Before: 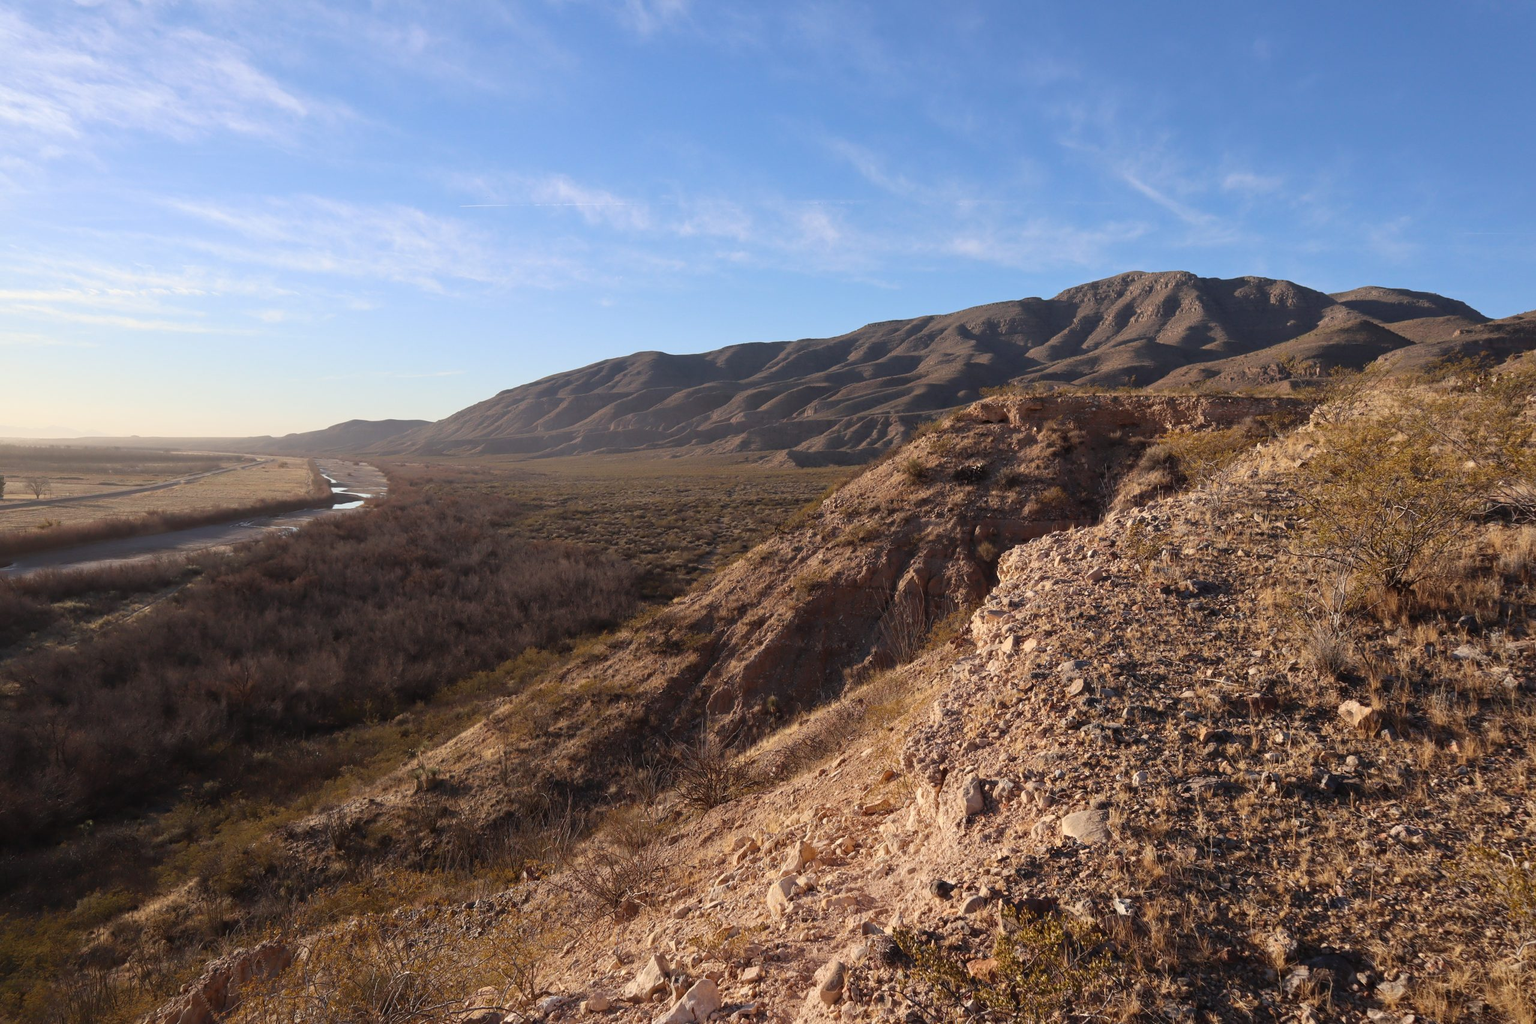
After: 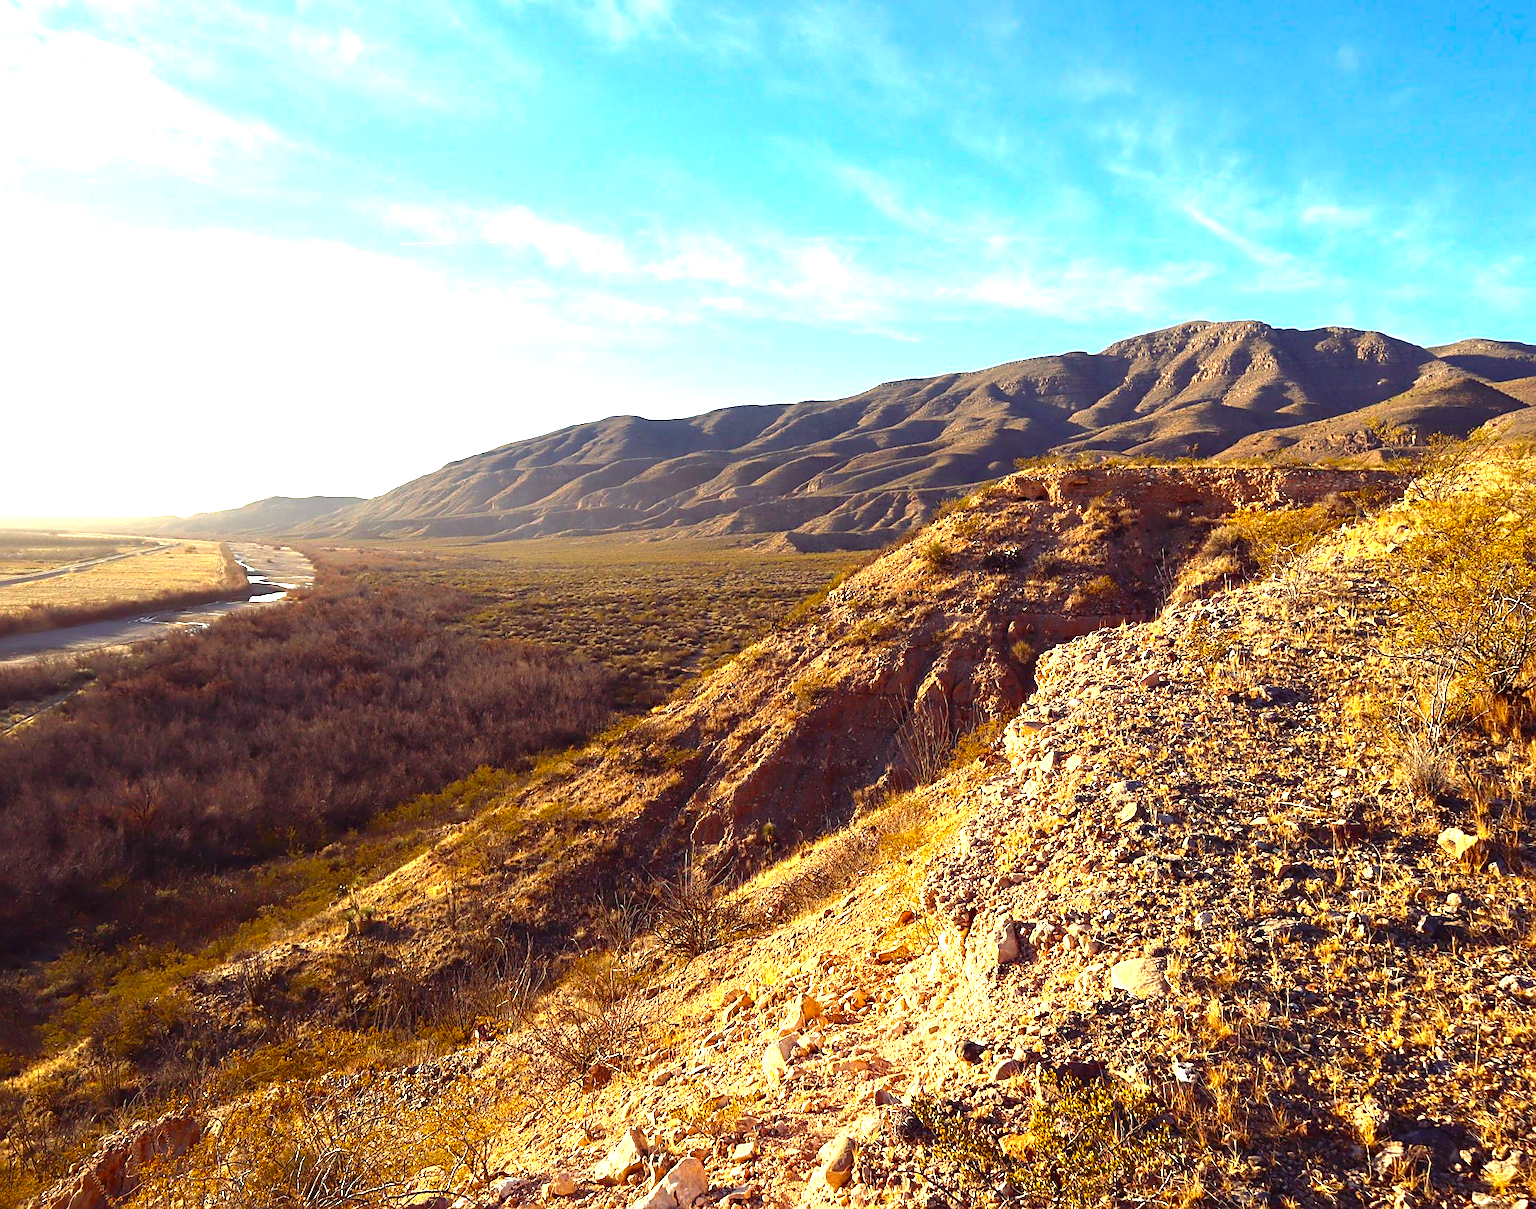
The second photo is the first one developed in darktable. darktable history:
contrast brightness saturation: contrast 0.069, brightness -0.147, saturation 0.107
crop: left 7.96%, right 7.404%
sharpen: on, module defaults
color balance rgb: shadows lift › chroma 6.175%, shadows lift › hue 303.85°, linear chroma grading › global chroma 9.825%, perceptual saturation grading › global saturation 25.899%
color correction: highlights a* -5.91, highlights b* 10.77
exposure: black level correction 0, exposure 1.488 EV, compensate highlight preservation false
